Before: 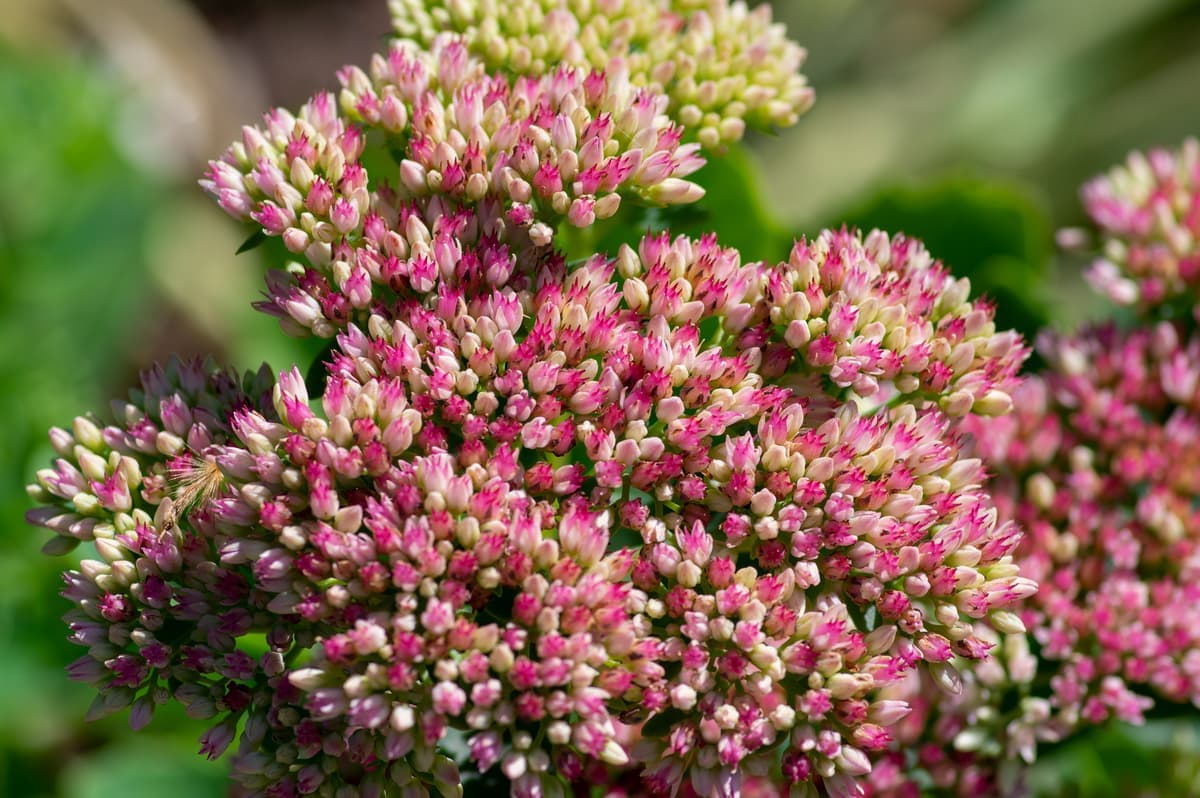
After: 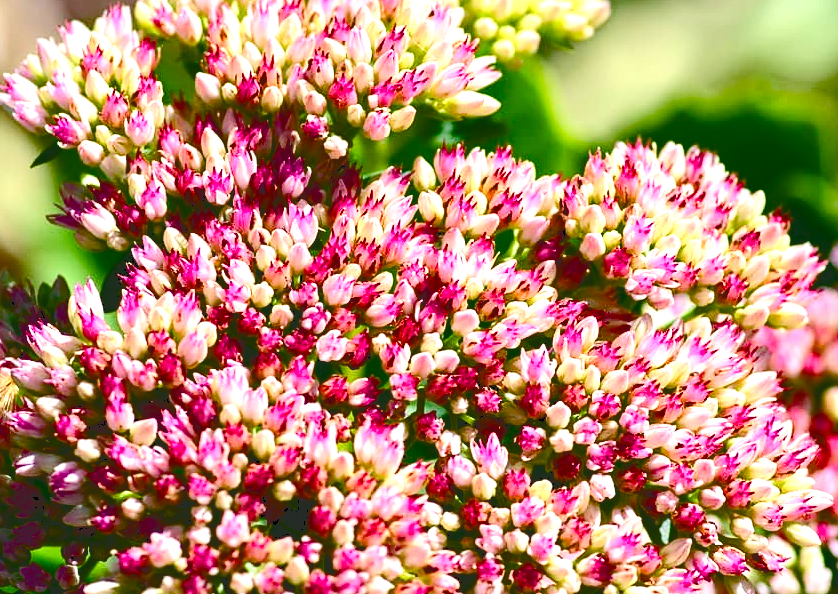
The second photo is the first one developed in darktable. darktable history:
color balance rgb: global offset › luminance -0.302%, global offset › hue 262.03°, perceptual saturation grading › global saturation 20%, perceptual saturation grading › highlights -25.302%, perceptual saturation grading › shadows 49.739%, global vibrance 16.395%, saturation formula JzAzBz (2021)
exposure: black level correction 0, exposure 1.123 EV, compensate highlight preservation false
crop and rotate: left 17.104%, top 10.928%, right 13.029%, bottom 14.551%
tone curve: curves: ch0 [(0, 0) (0.003, 0.161) (0.011, 0.161) (0.025, 0.161) (0.044, 0.161) (0.069, 0.161) (0.1, 0.161) (0.136, 0.163) (0.177, 0.179) (0.224, 0.207) (0.277, 0.243) (0.335, 0.292) (0.399, 0.361) (0.468, 0.452) (0.543, 0.547) (0.623, 0.638) (0.709, 0.731) (0.801, 0.826) (0.898, 0.911) (1, 1)], color space Lab, independent channels, preserve colors none
levels: black 0.085%, levels [0.018, 0.493, 1]
sharpen: amount 0.201
